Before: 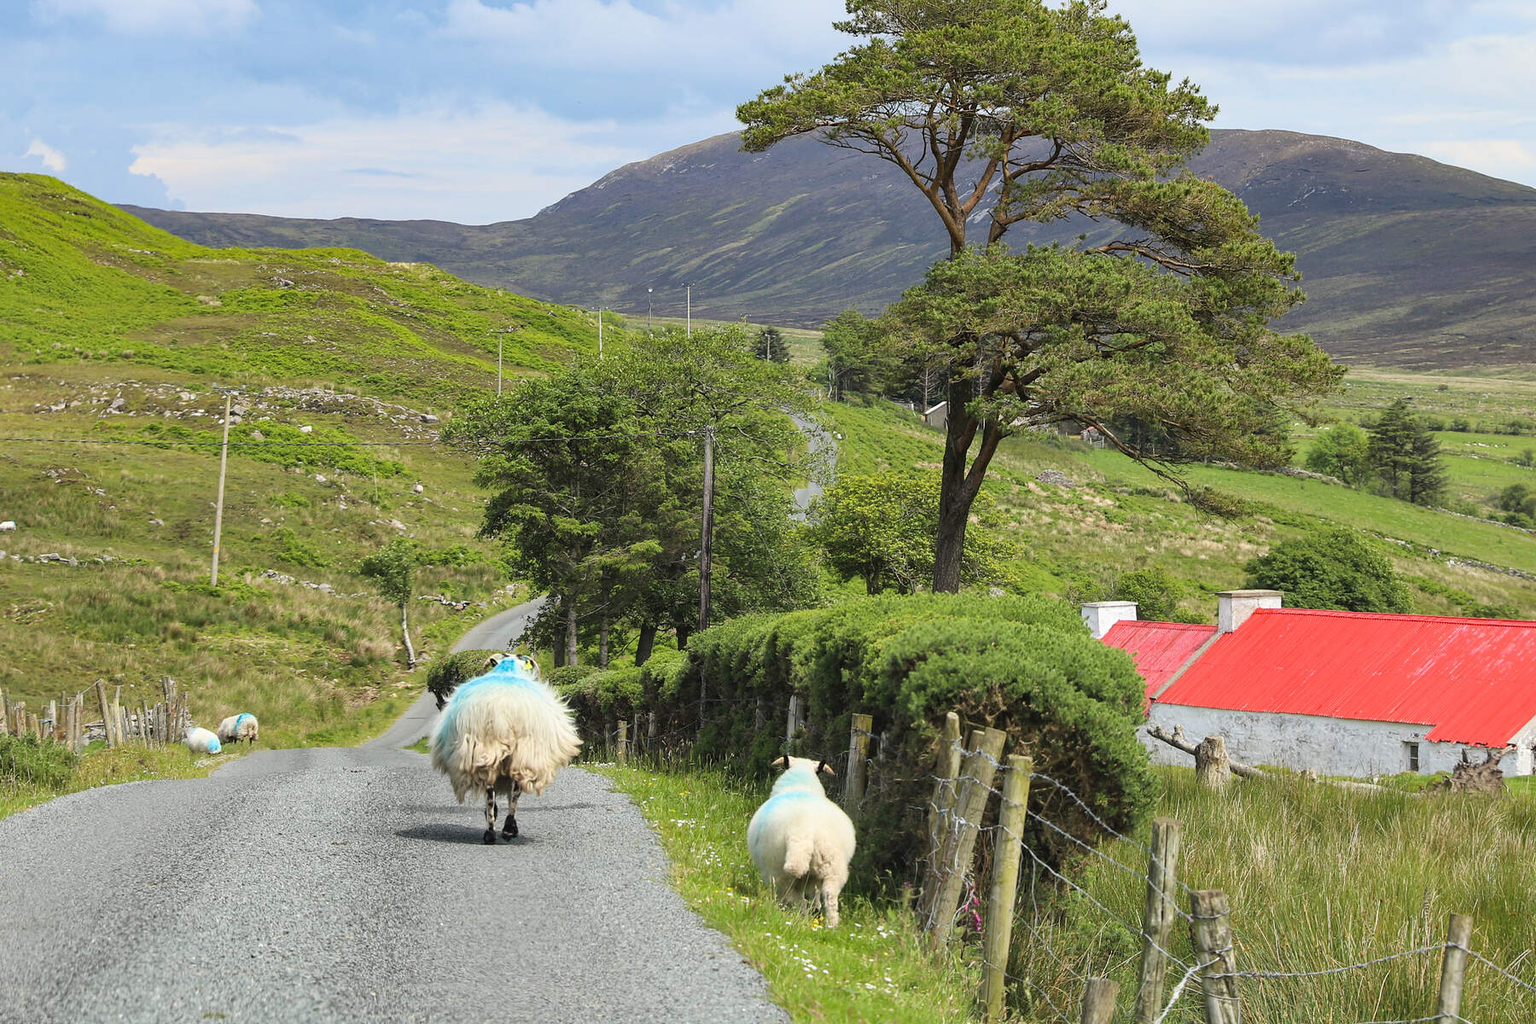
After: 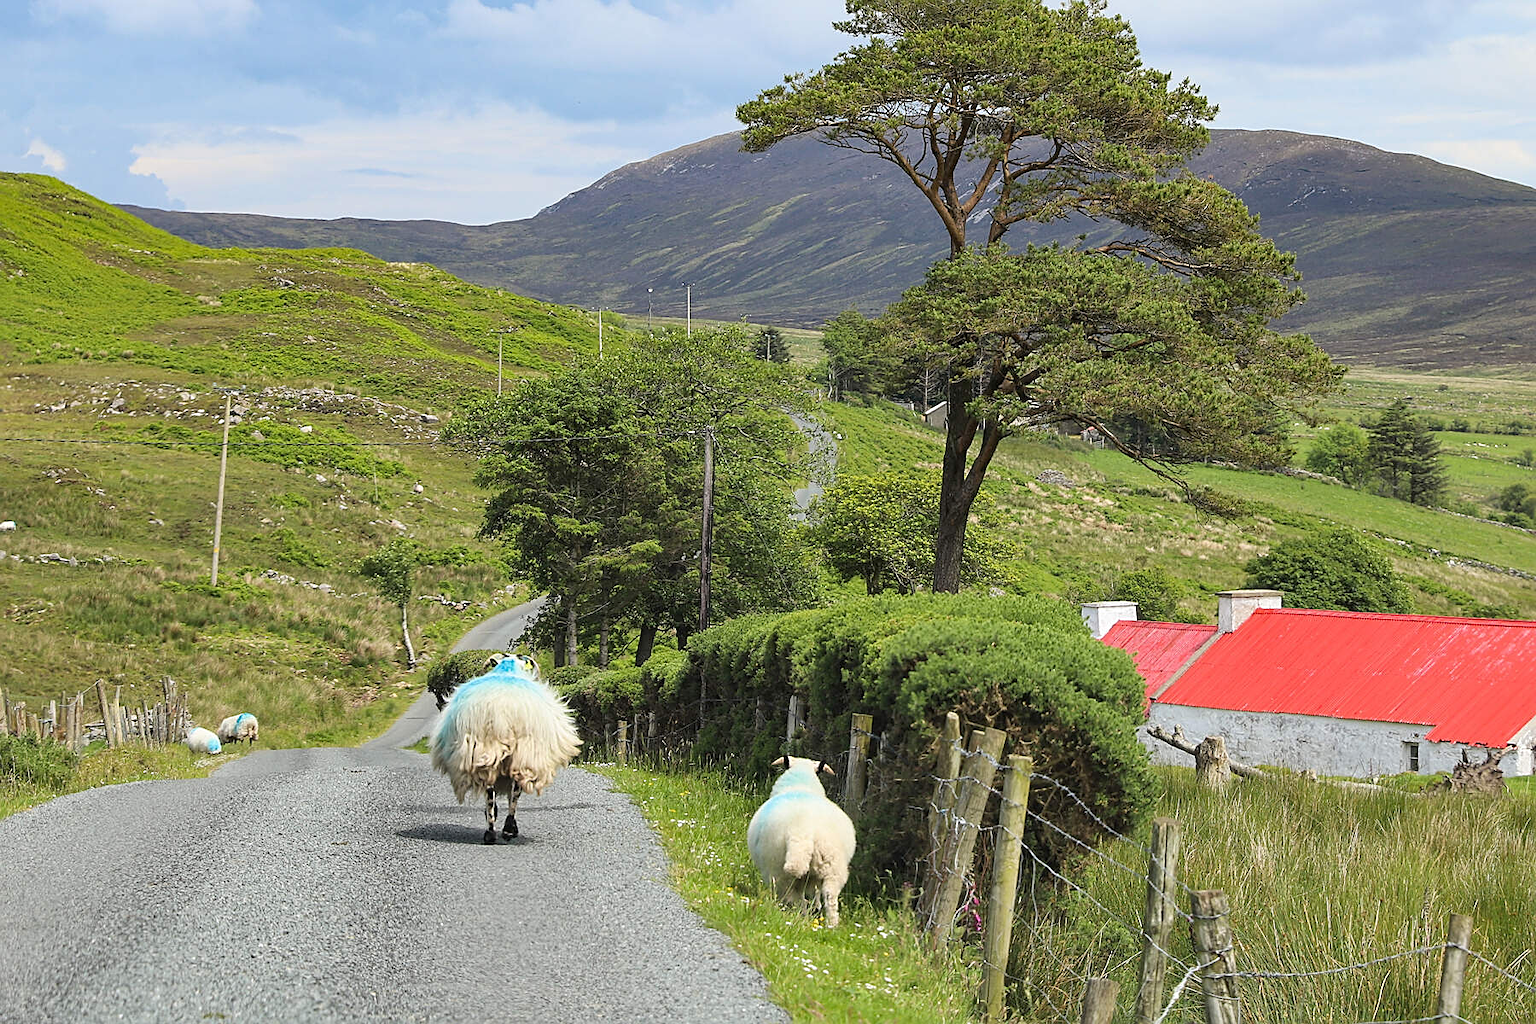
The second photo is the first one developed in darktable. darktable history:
levels: mode automatic, black 0.023%, white 99.97%, levels [0.062, 0.494, 0.925]
sharpen: on, module defaults
